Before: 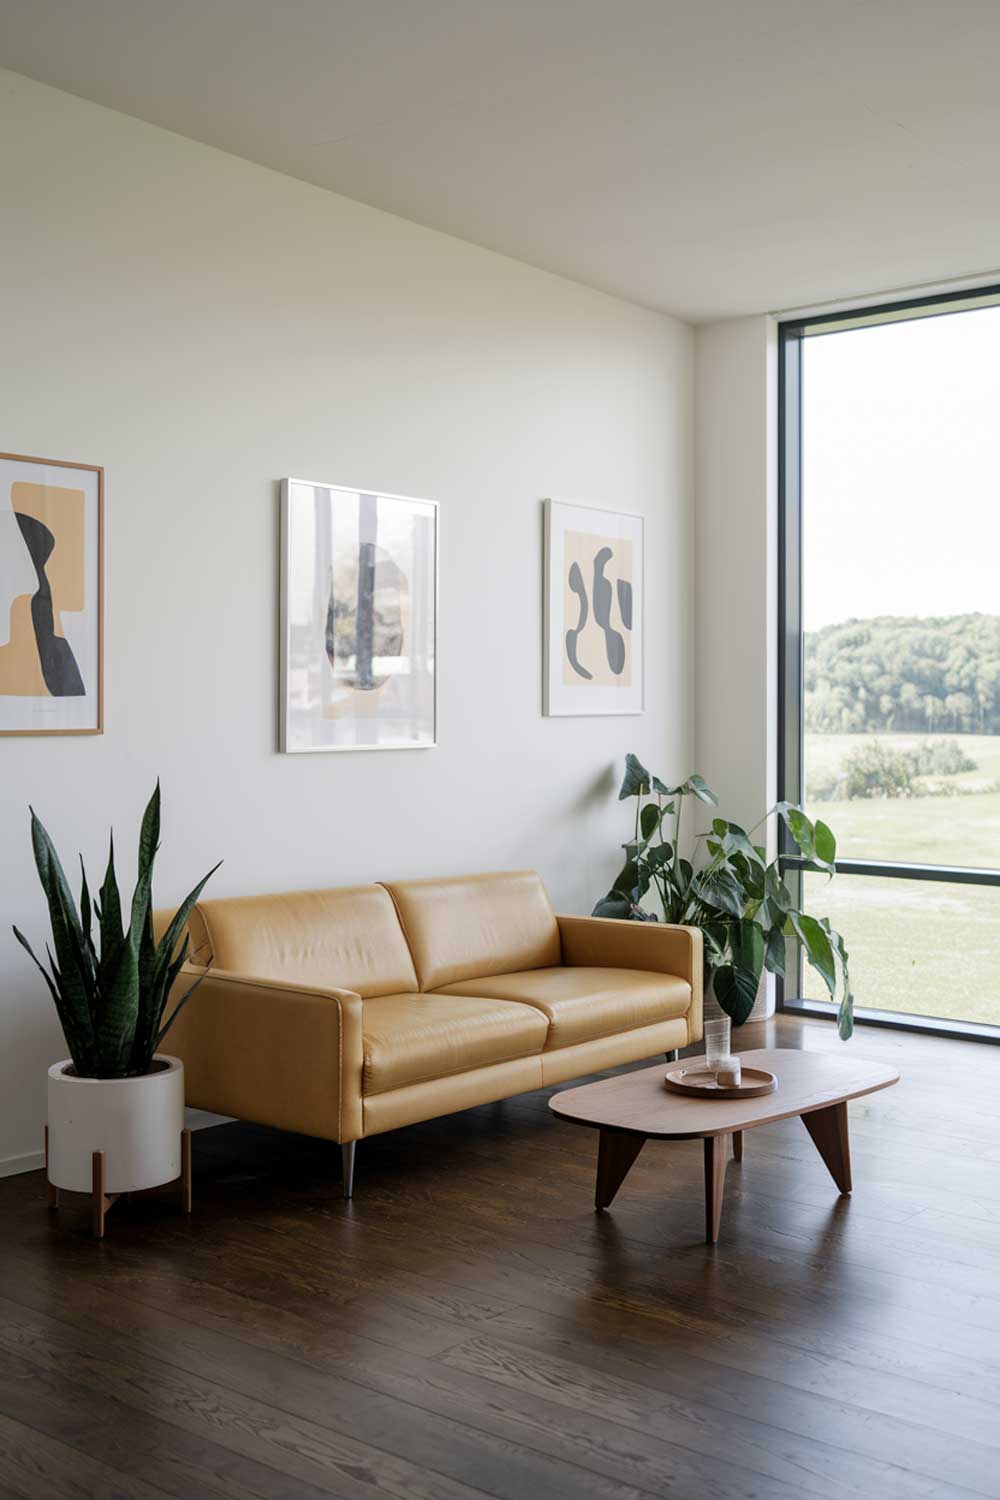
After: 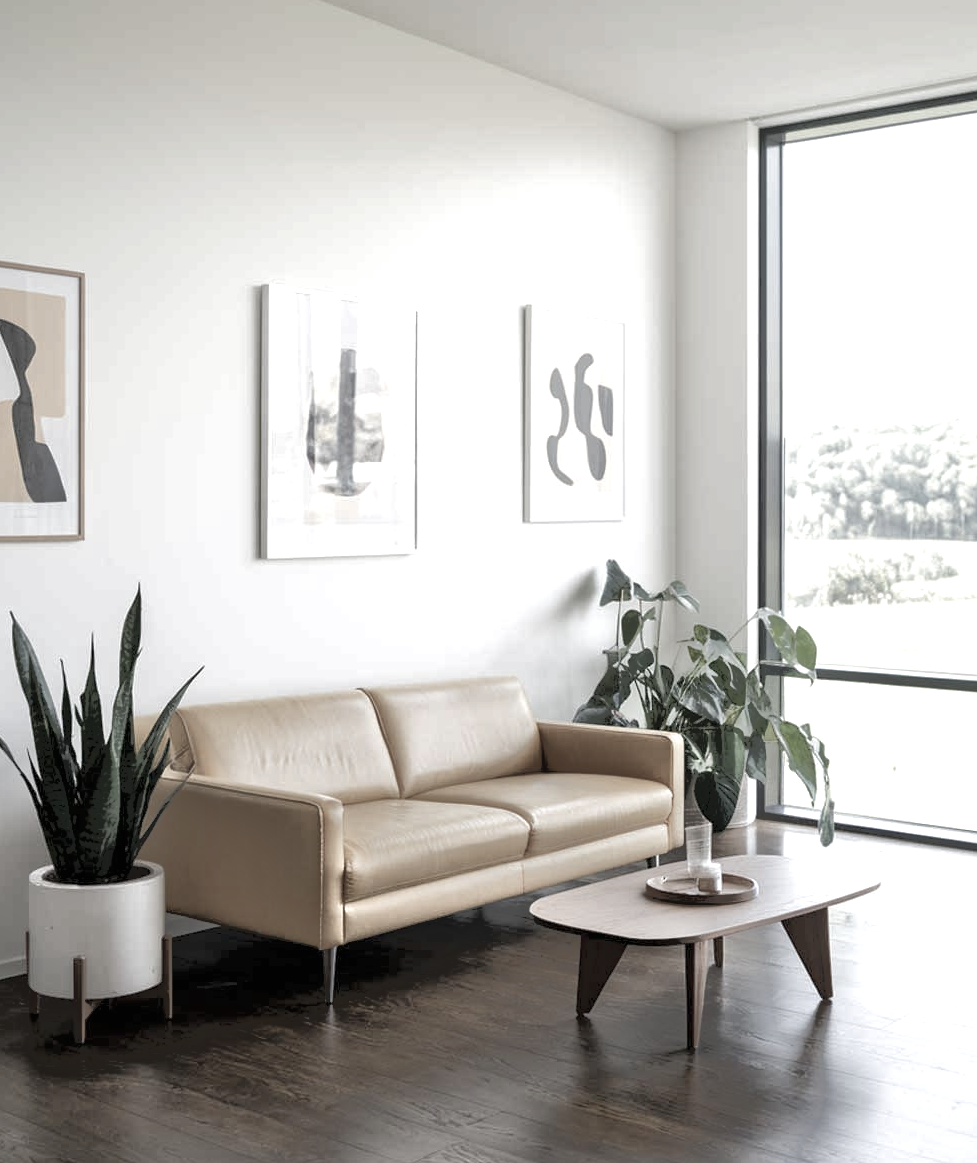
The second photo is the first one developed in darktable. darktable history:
tone equalizer: -7 EV -0.656 EV, -6 EV 0.976 EV, -5 EV -0.44 EV, -4 EV 0.445 EV, -3 EV 0.429 EV, -2 EV 0.16 EV, -1 EV -0.16 EV, +0 EV -0.397 EV
crop and rotate: left 1.947%, top 12.998%, right 0.287%, bottom 9.463%
tone curve: curves: ch0 [(0, 0) (0.915, 0.89) (1, 1)], color space Lab, independent channels, preserve colors none
color correction: highlights b* 0.004, saturation 0.329
exposure: black level correction 0, exposure 1.102 EV, compensate highlight preservation false
